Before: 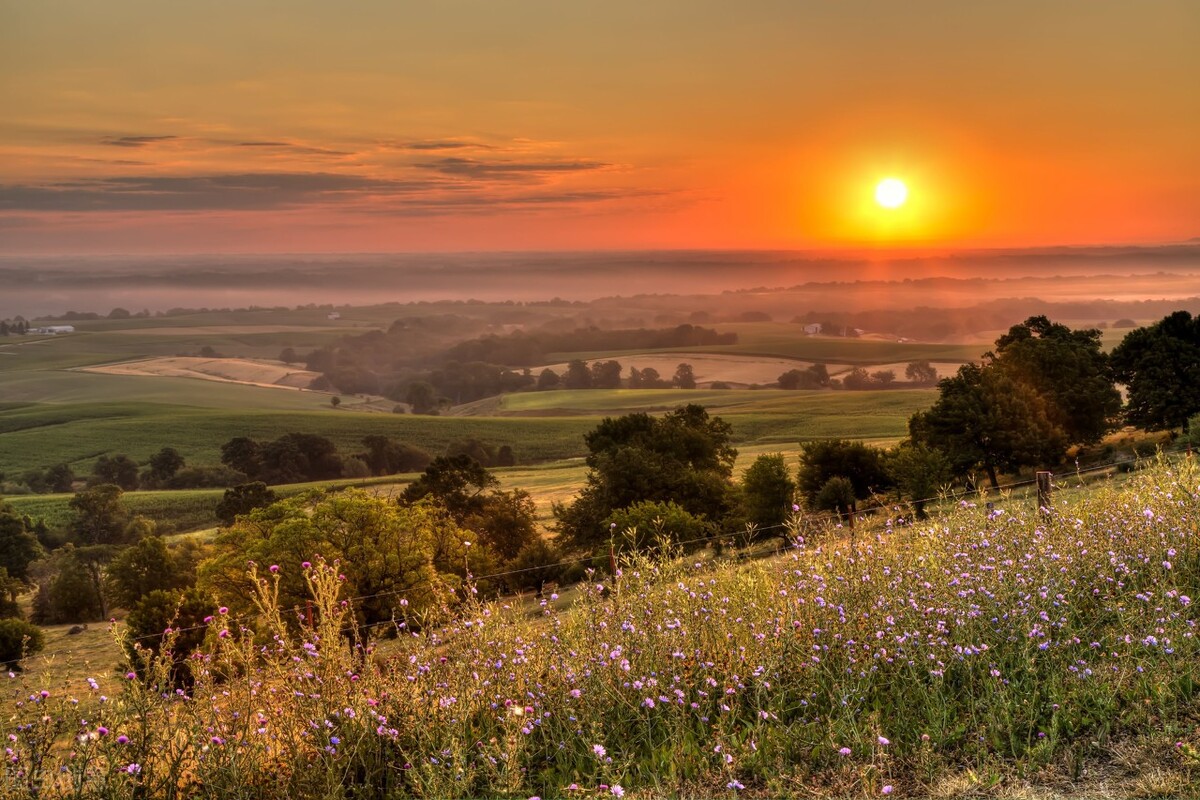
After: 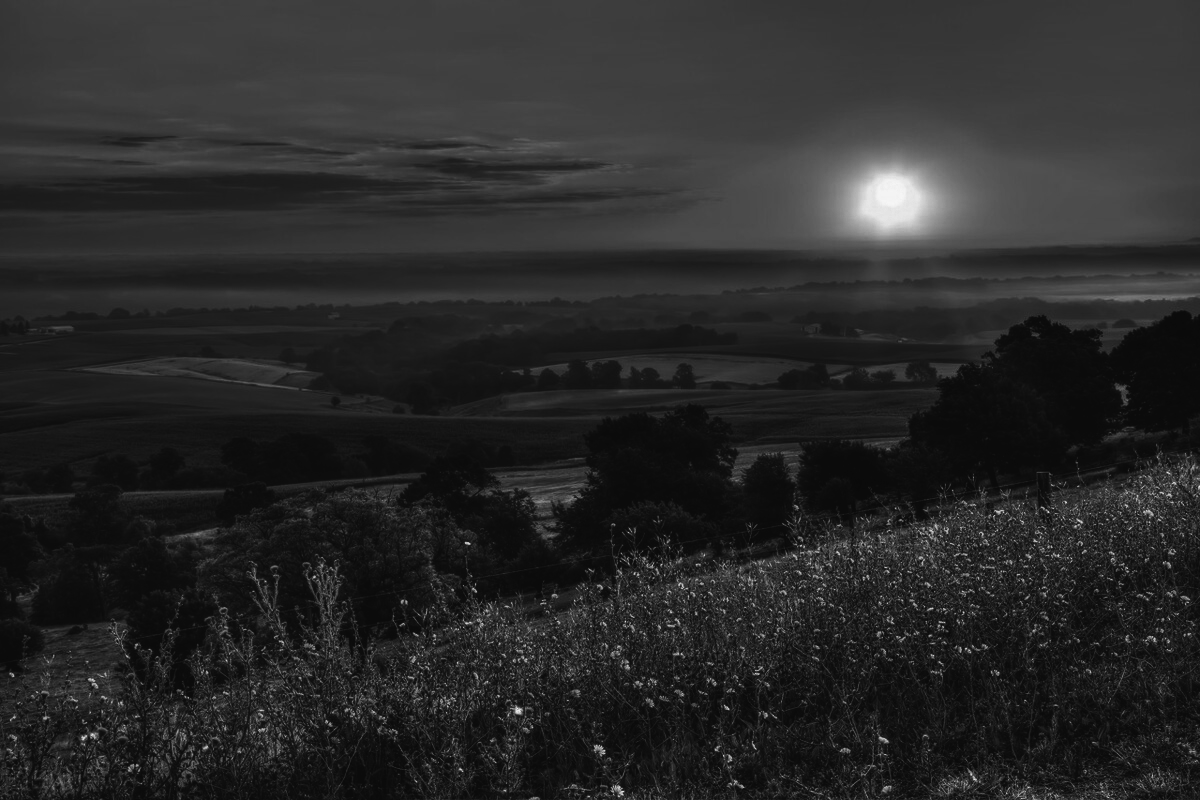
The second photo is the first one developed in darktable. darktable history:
rgb curve: curves: ch0 [(0, 0.186) (0.314, 0.284) (0.775, 0.708) (1, 1)], compensate middle gray true, preserve colors none
contrast brightness saturation: contrast -0.03, brightness -0.59, saturation -1
